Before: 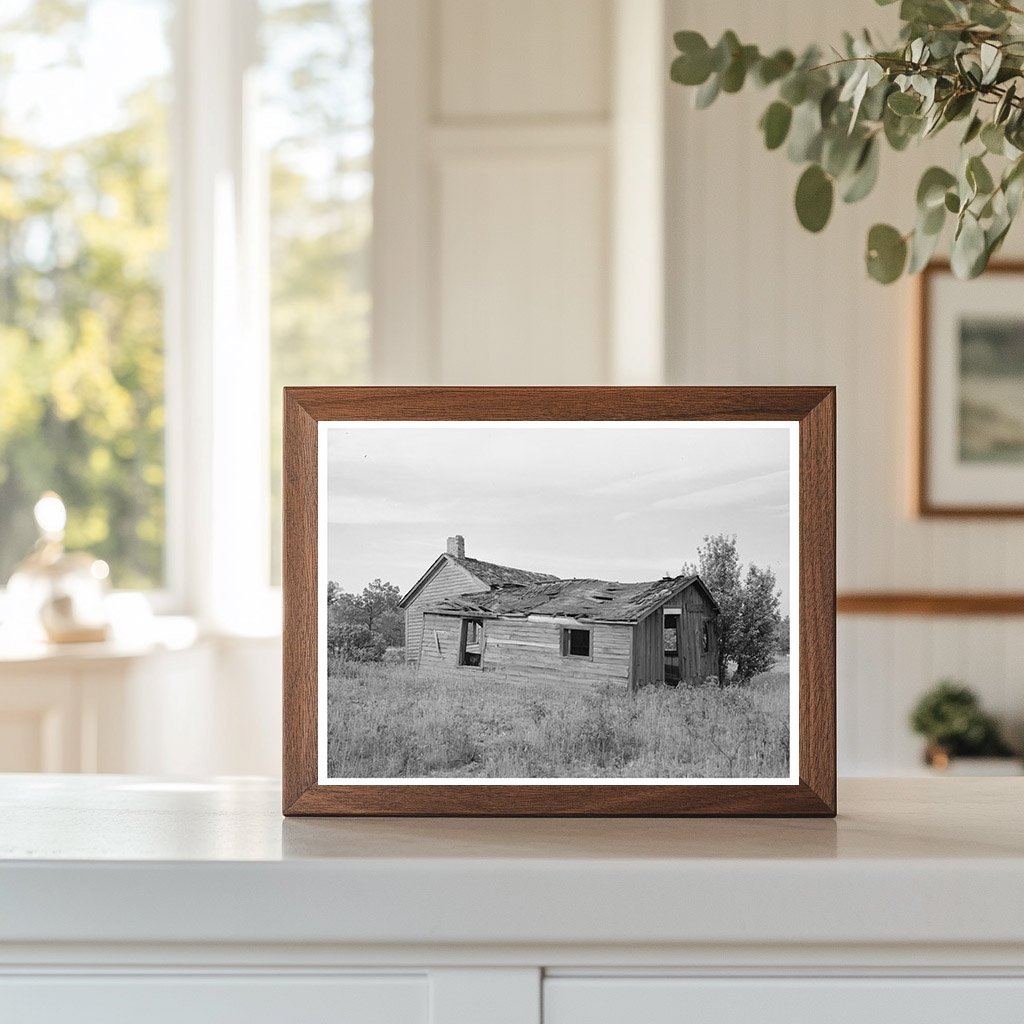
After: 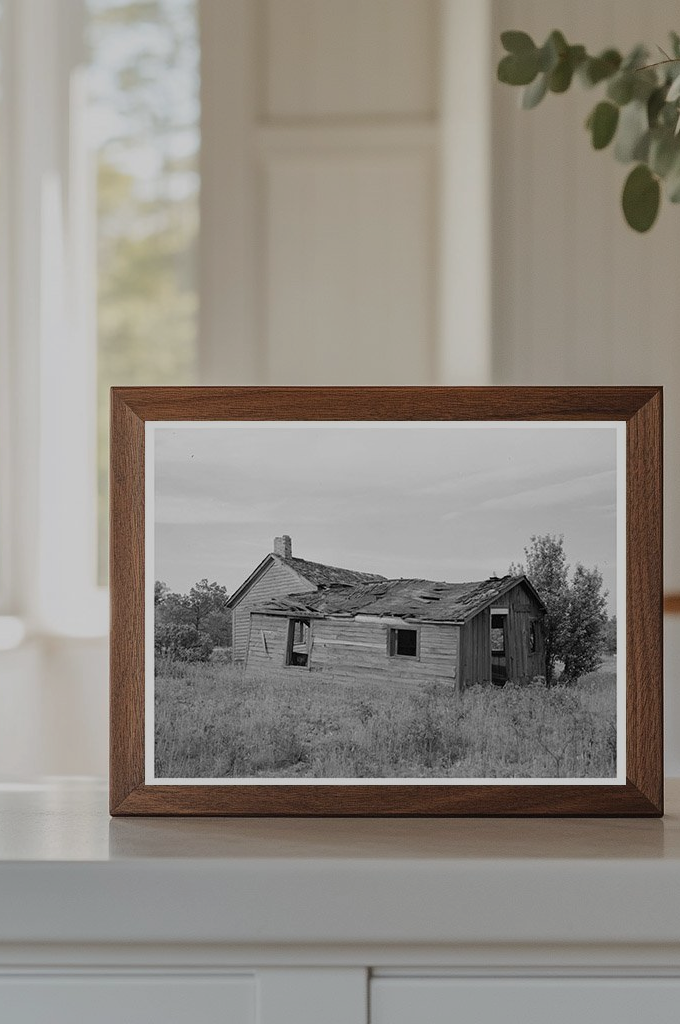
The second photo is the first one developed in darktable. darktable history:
exposure: black level correction 0, exposure -0.779 EV, compensate highlight preservation false
crop: left 16.936%, right 16.593%
